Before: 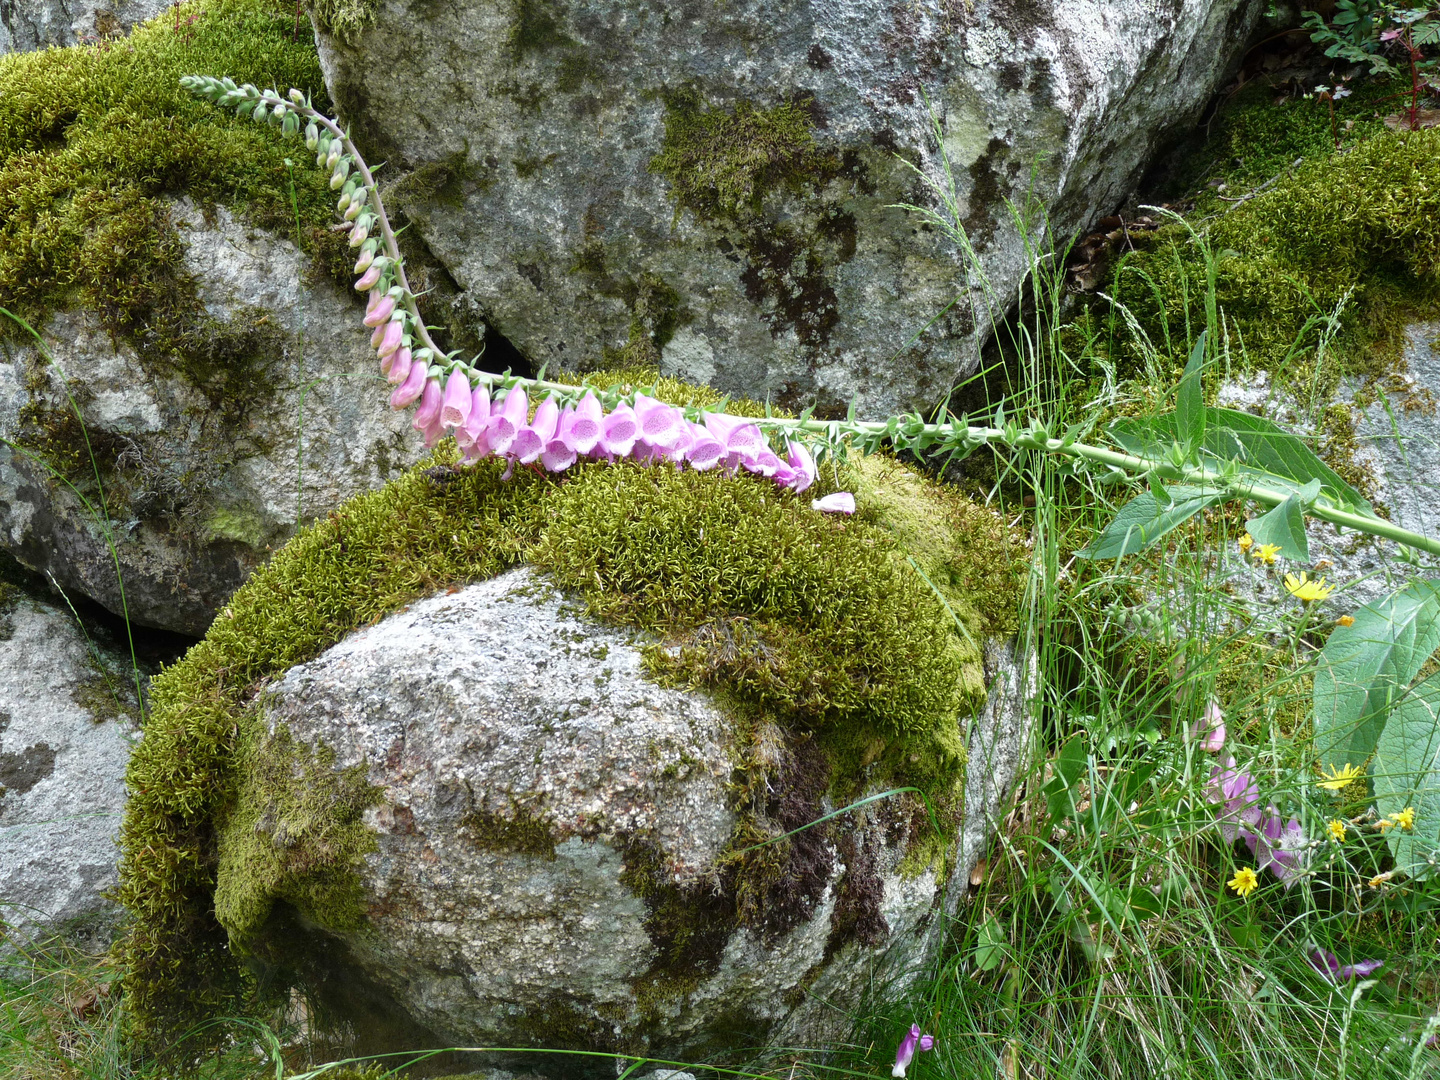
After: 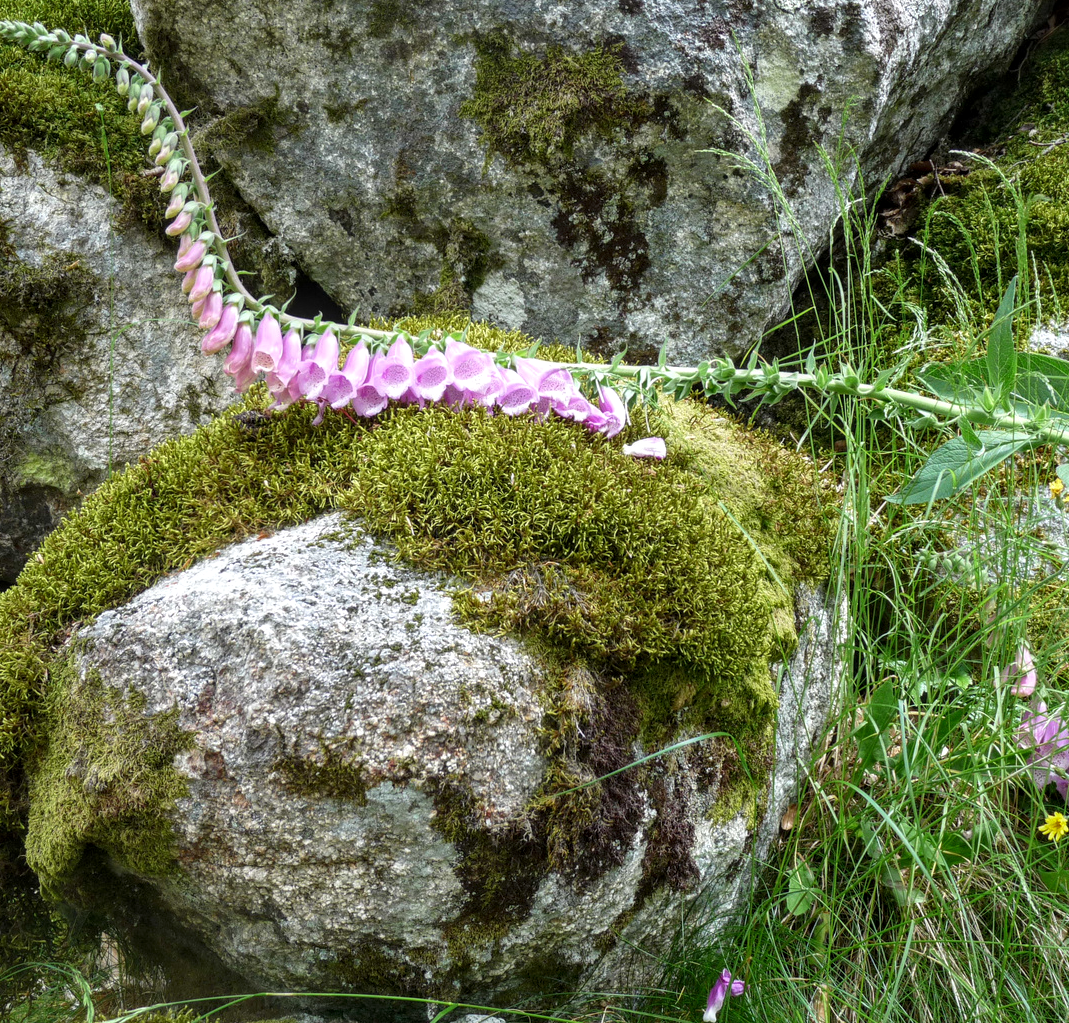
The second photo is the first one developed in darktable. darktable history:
crop and rotate: left 13.15%, top 5.251%, right 12.609%
local contrast: on, module defaults
